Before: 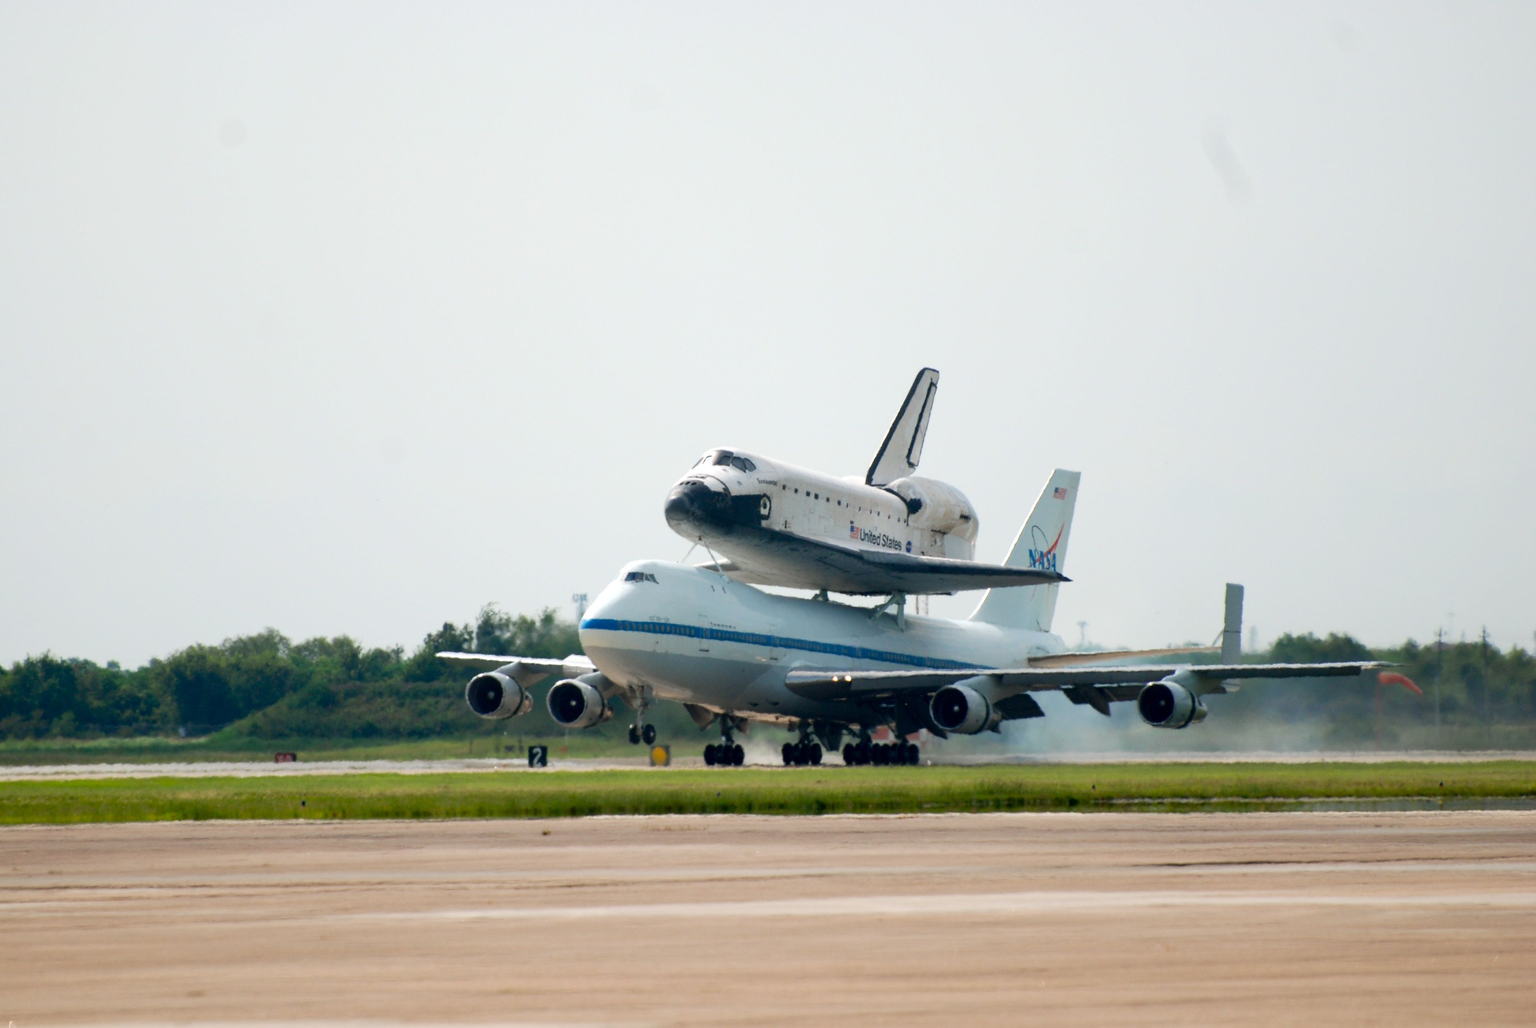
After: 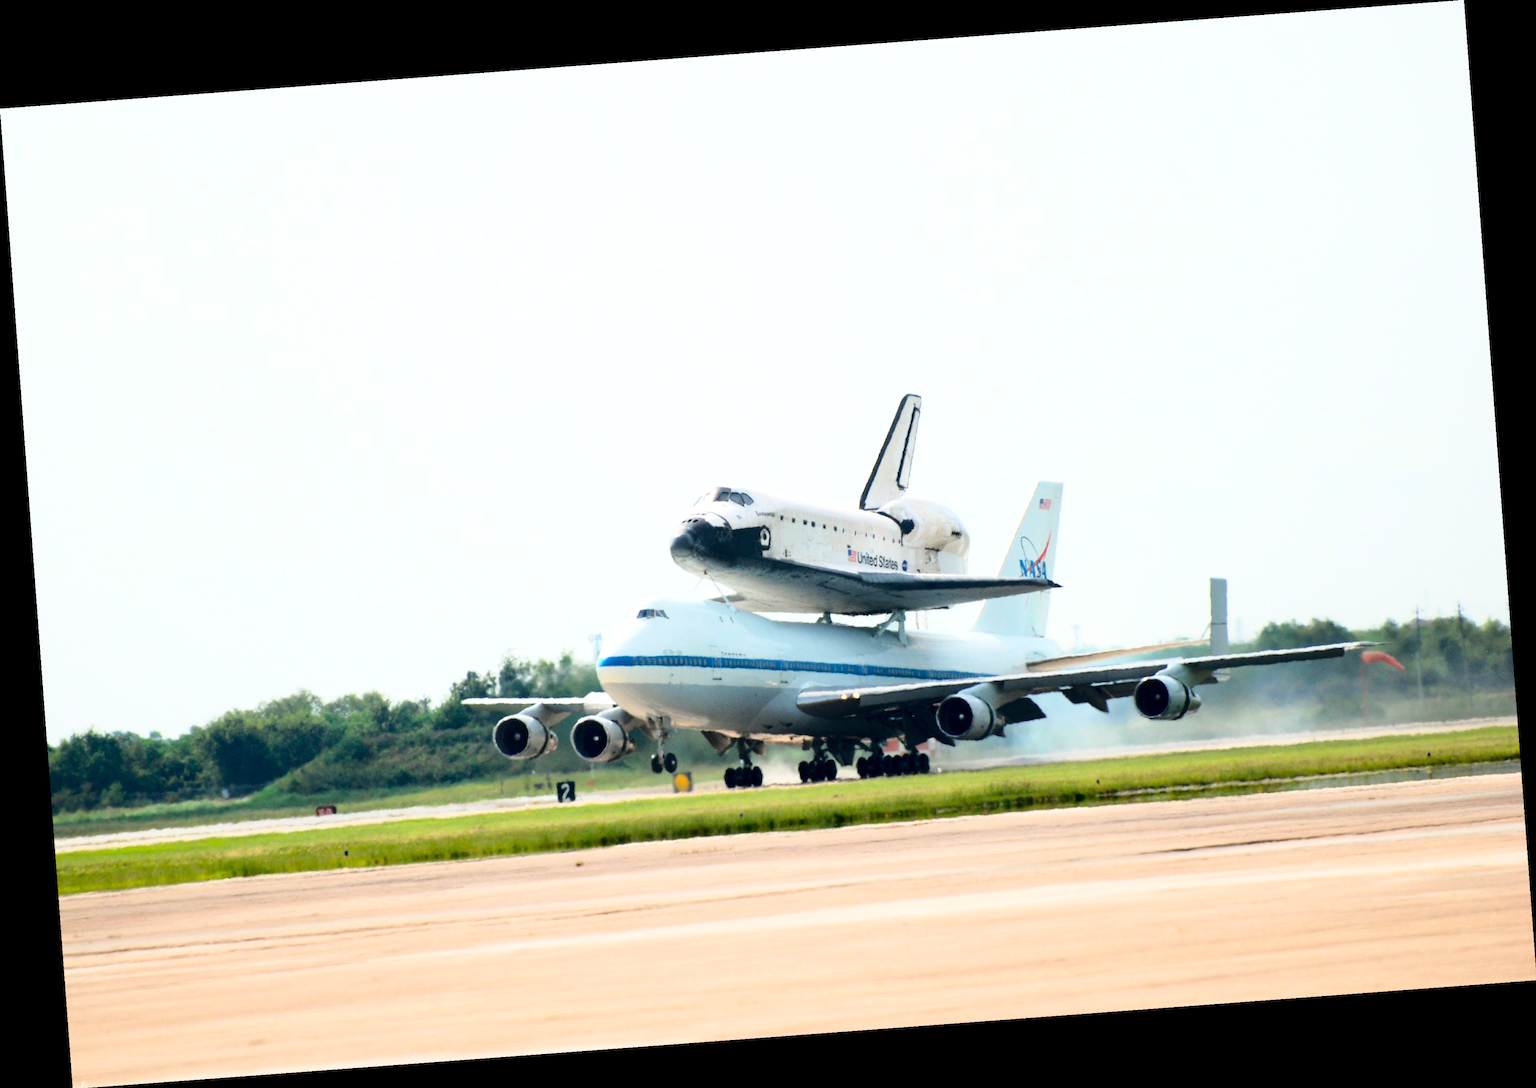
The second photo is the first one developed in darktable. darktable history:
rotate and perspective: rotation -4.25°, automatic cropping off
exposure: exposure 0.29 EV, compensate highlight preservation false
base curve: curves: ch0 [(0, 0) (0.028, 0.03) (0.121, 0.232) (0.46, 0.748) (0.859, 0.968) (1, 1)]
color correction: highlights a* -0.137, highlights b* 0.137
